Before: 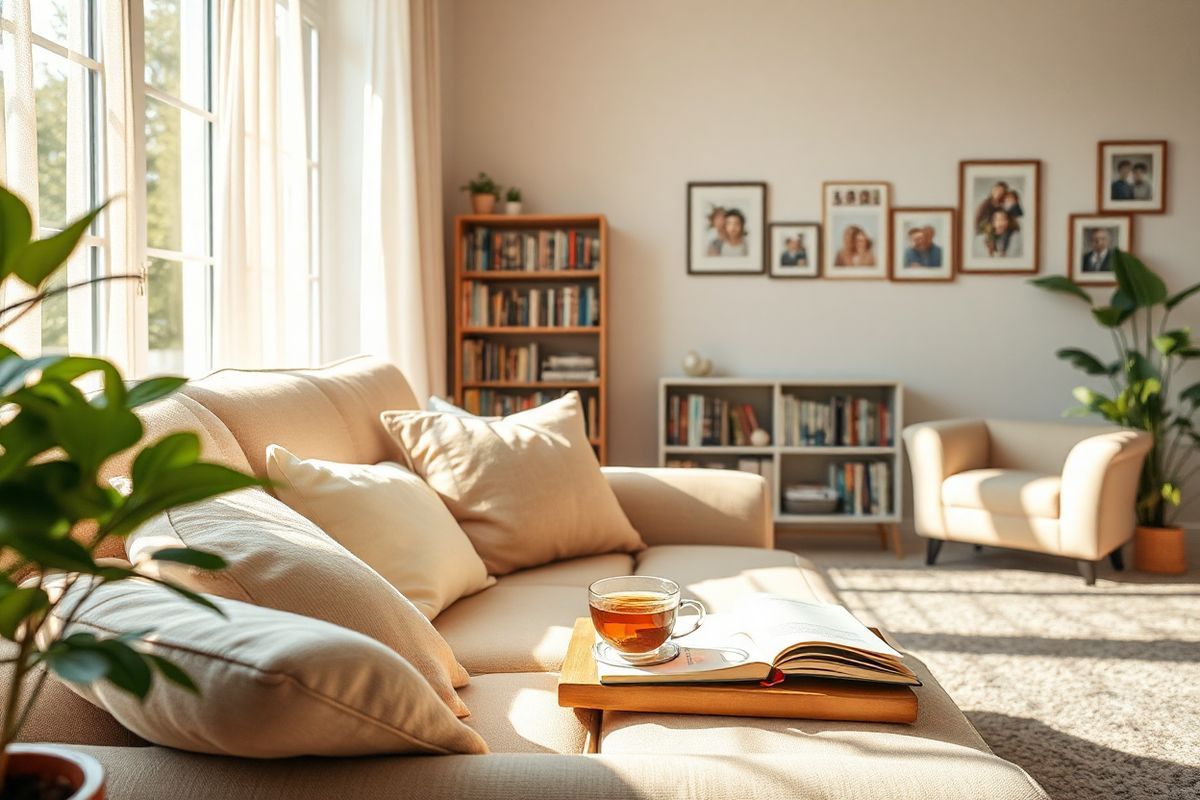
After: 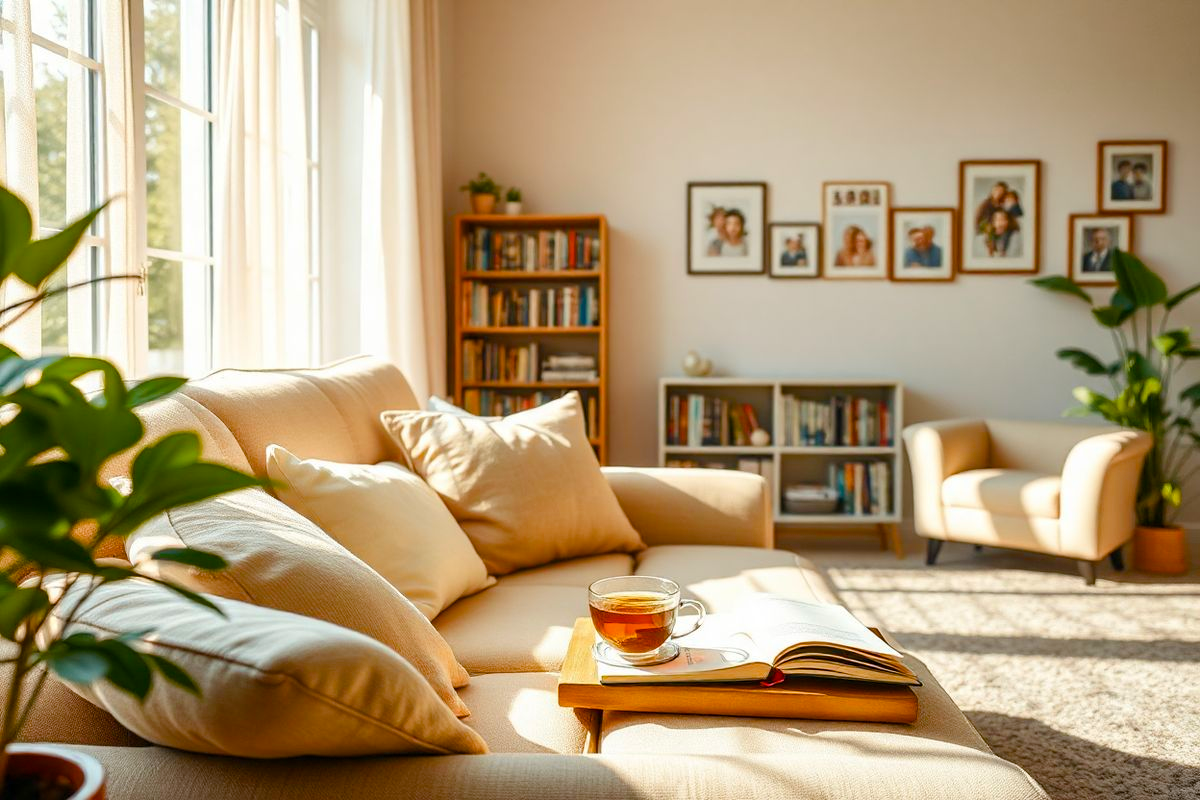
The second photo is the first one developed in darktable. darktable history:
color balance rgb: perceptual saturation grading › global saturation 35.052%, perceptual saturation grading › highlights -29.795%, perceptual saturation grading › shadows 36.141%, global vibrance 20.965%
